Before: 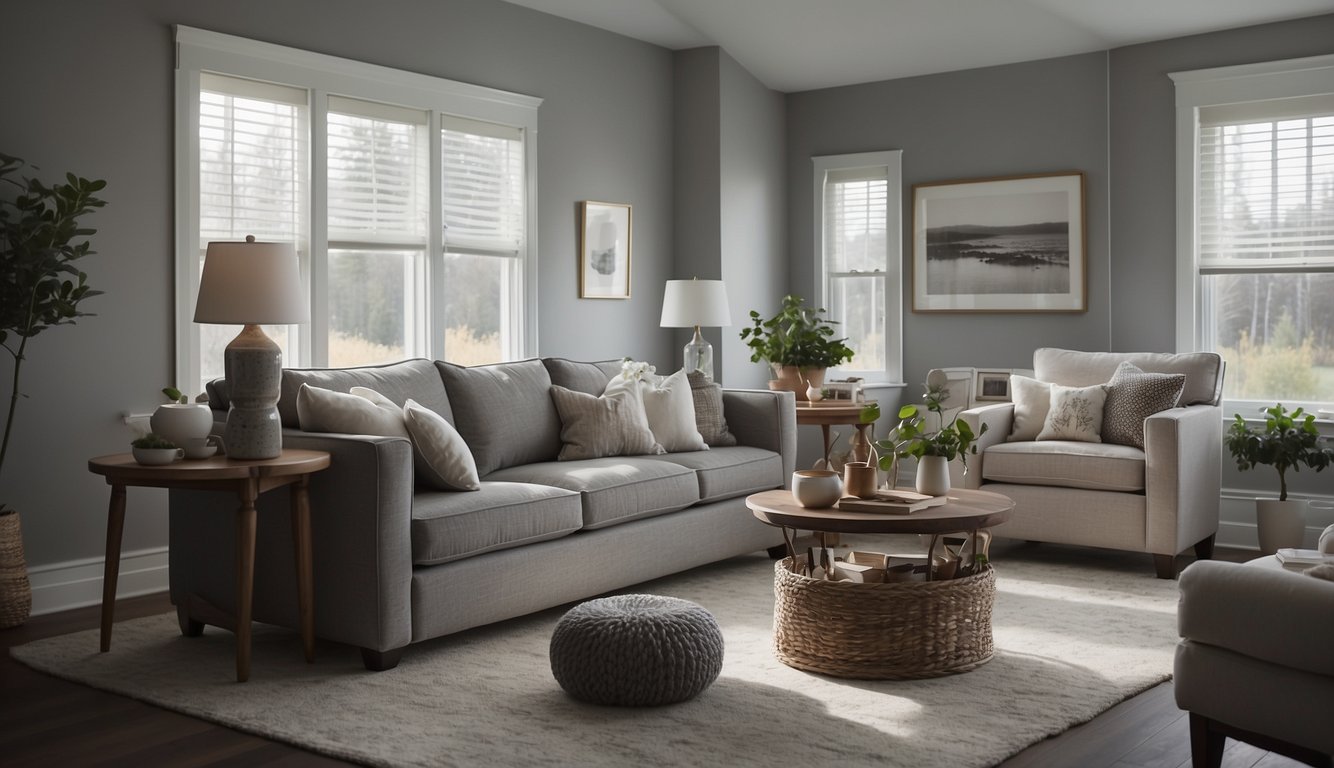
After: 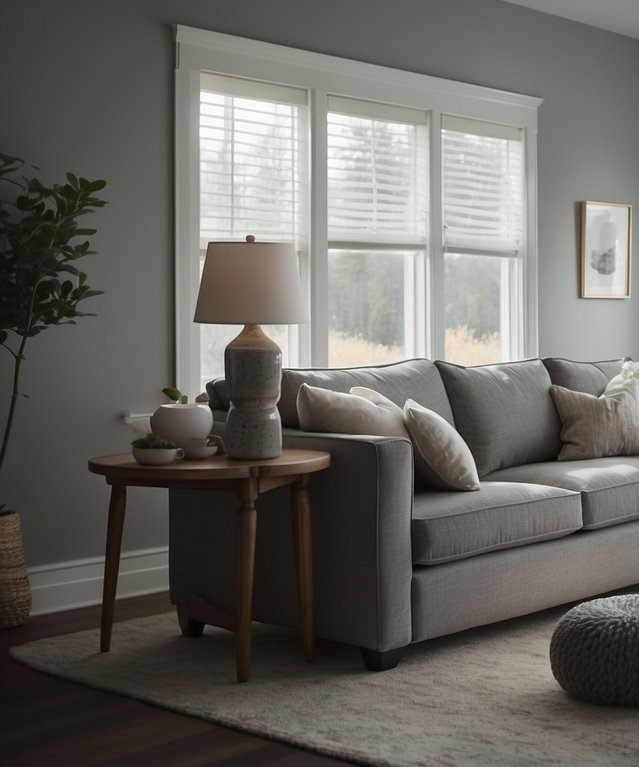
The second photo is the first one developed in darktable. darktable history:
crop and rotate: left 0.011%, top 0%, right 52.061%
